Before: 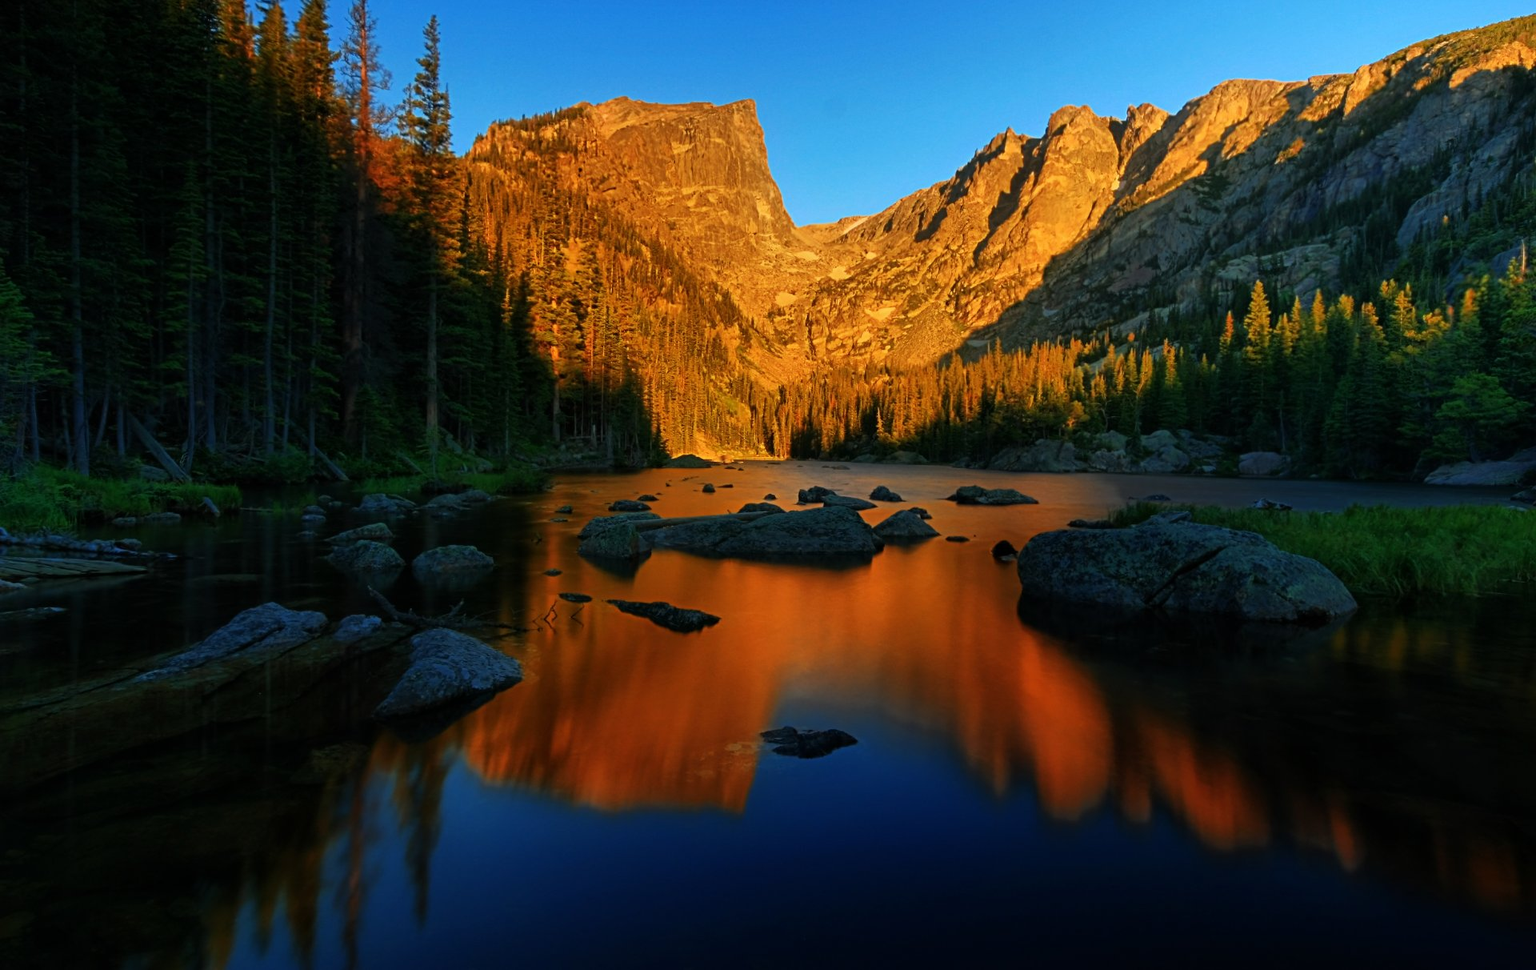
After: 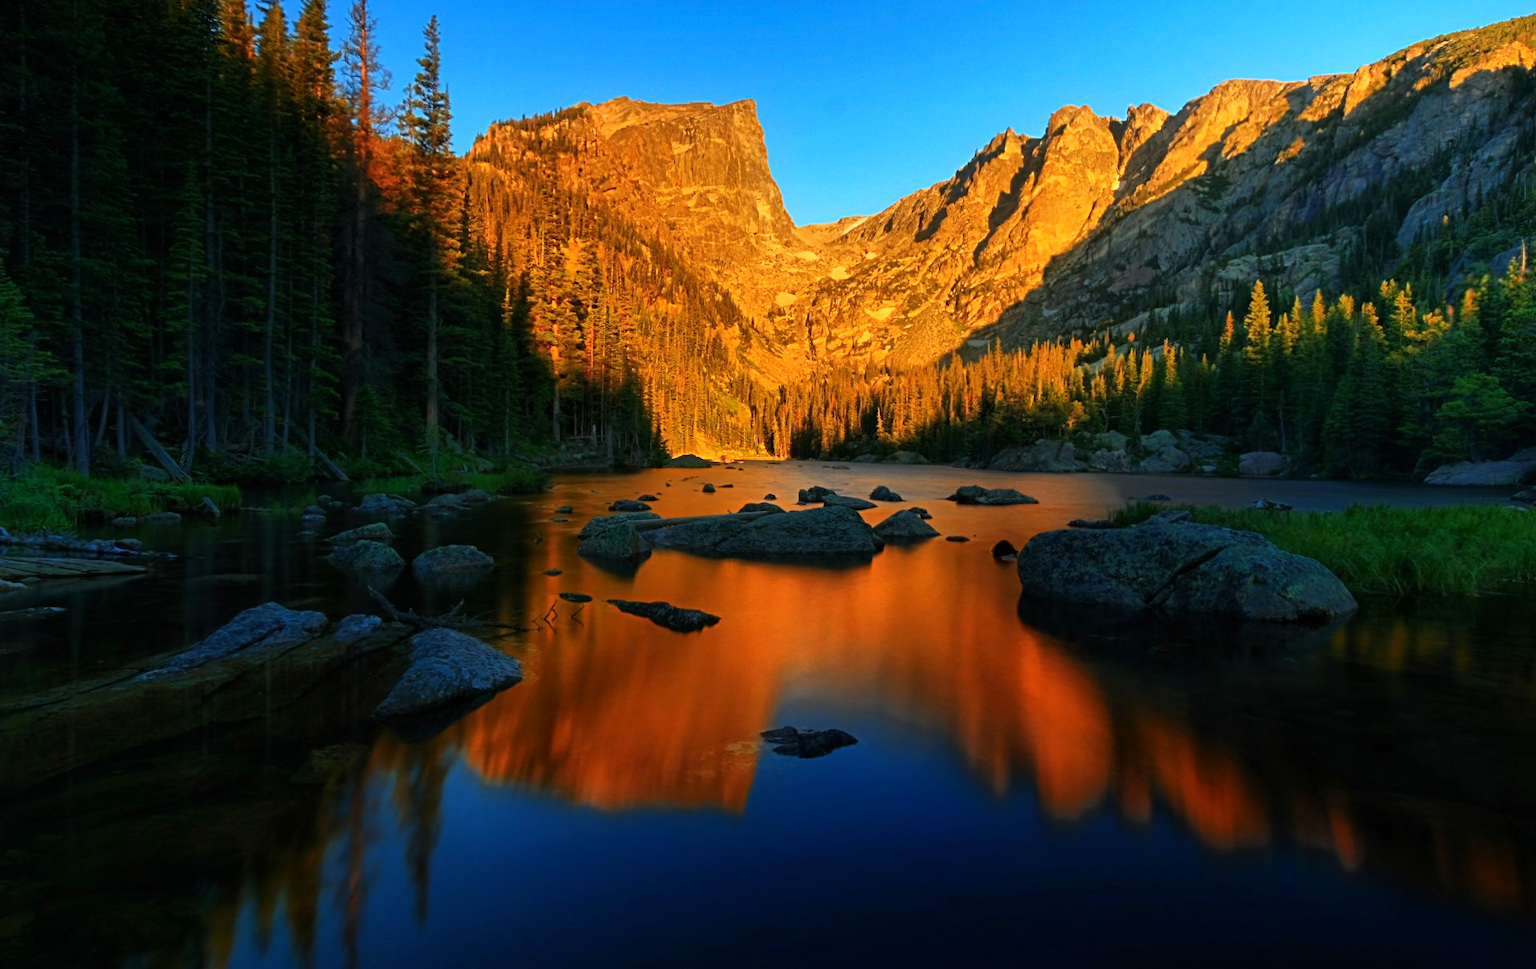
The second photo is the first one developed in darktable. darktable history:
exposure: exposure 0.509 EV, compensate exposure bias true, compensate highlight preservation false
shadows and highlights: shadows -20.59, white point adjustment -1.93, highlights -35.02
